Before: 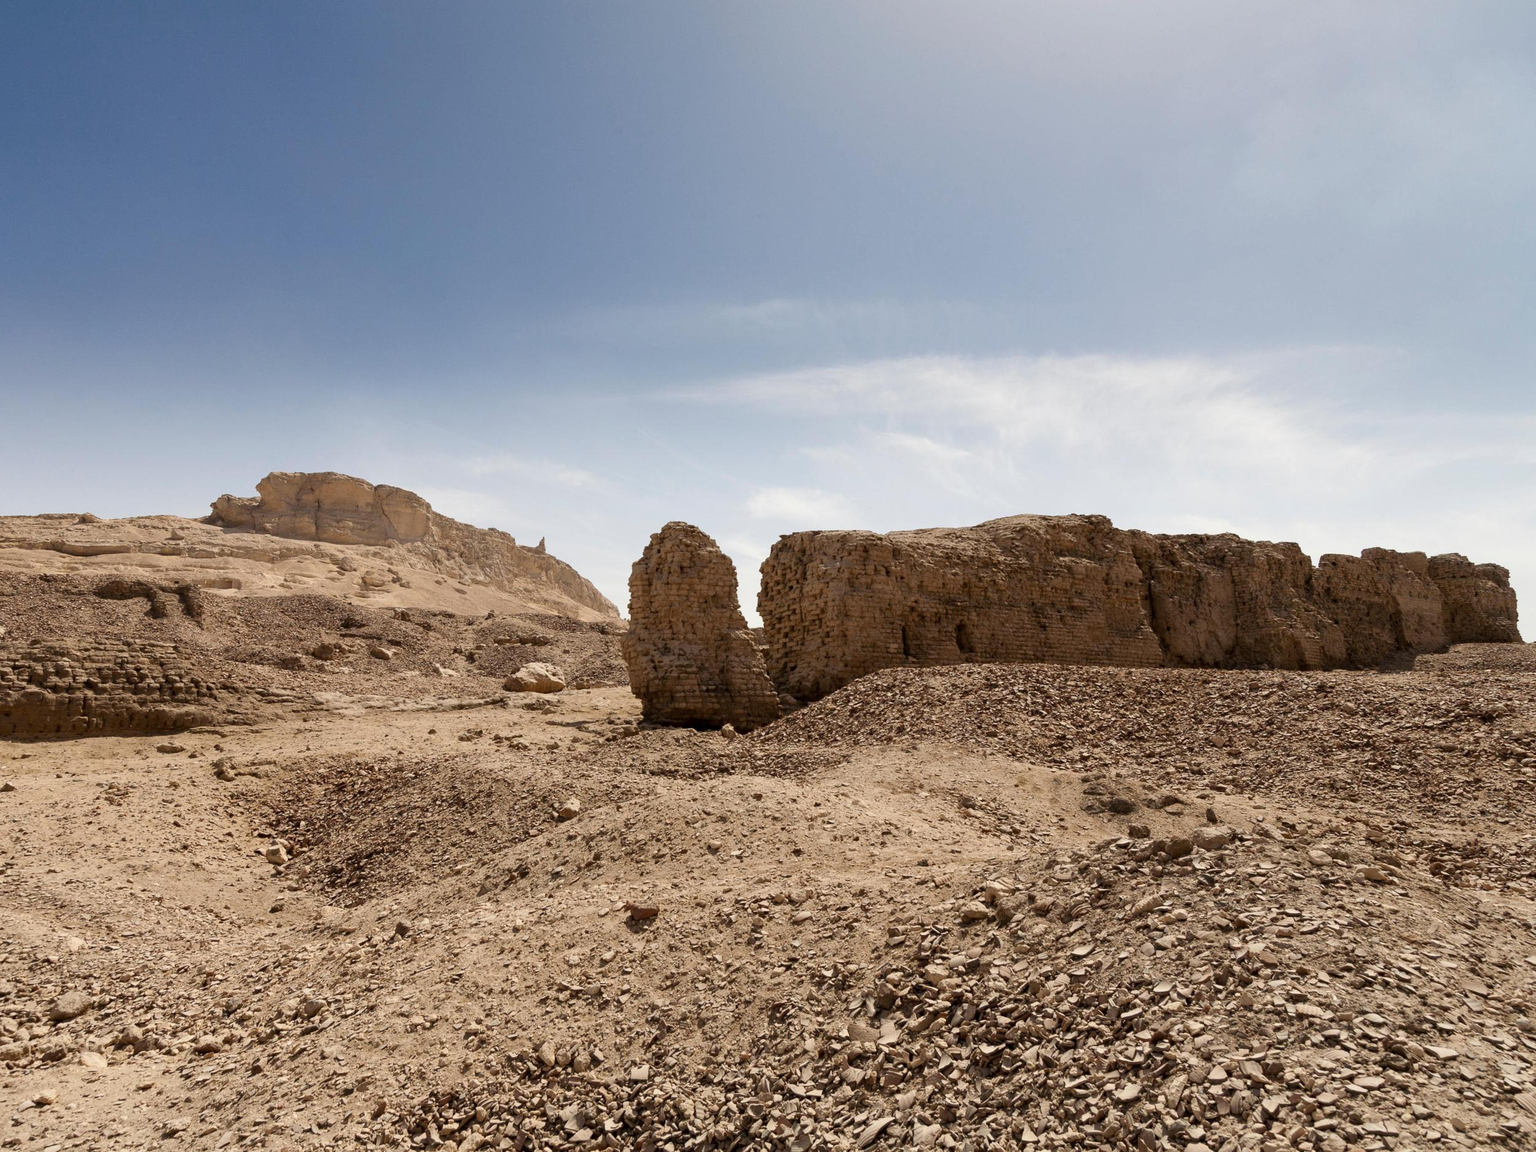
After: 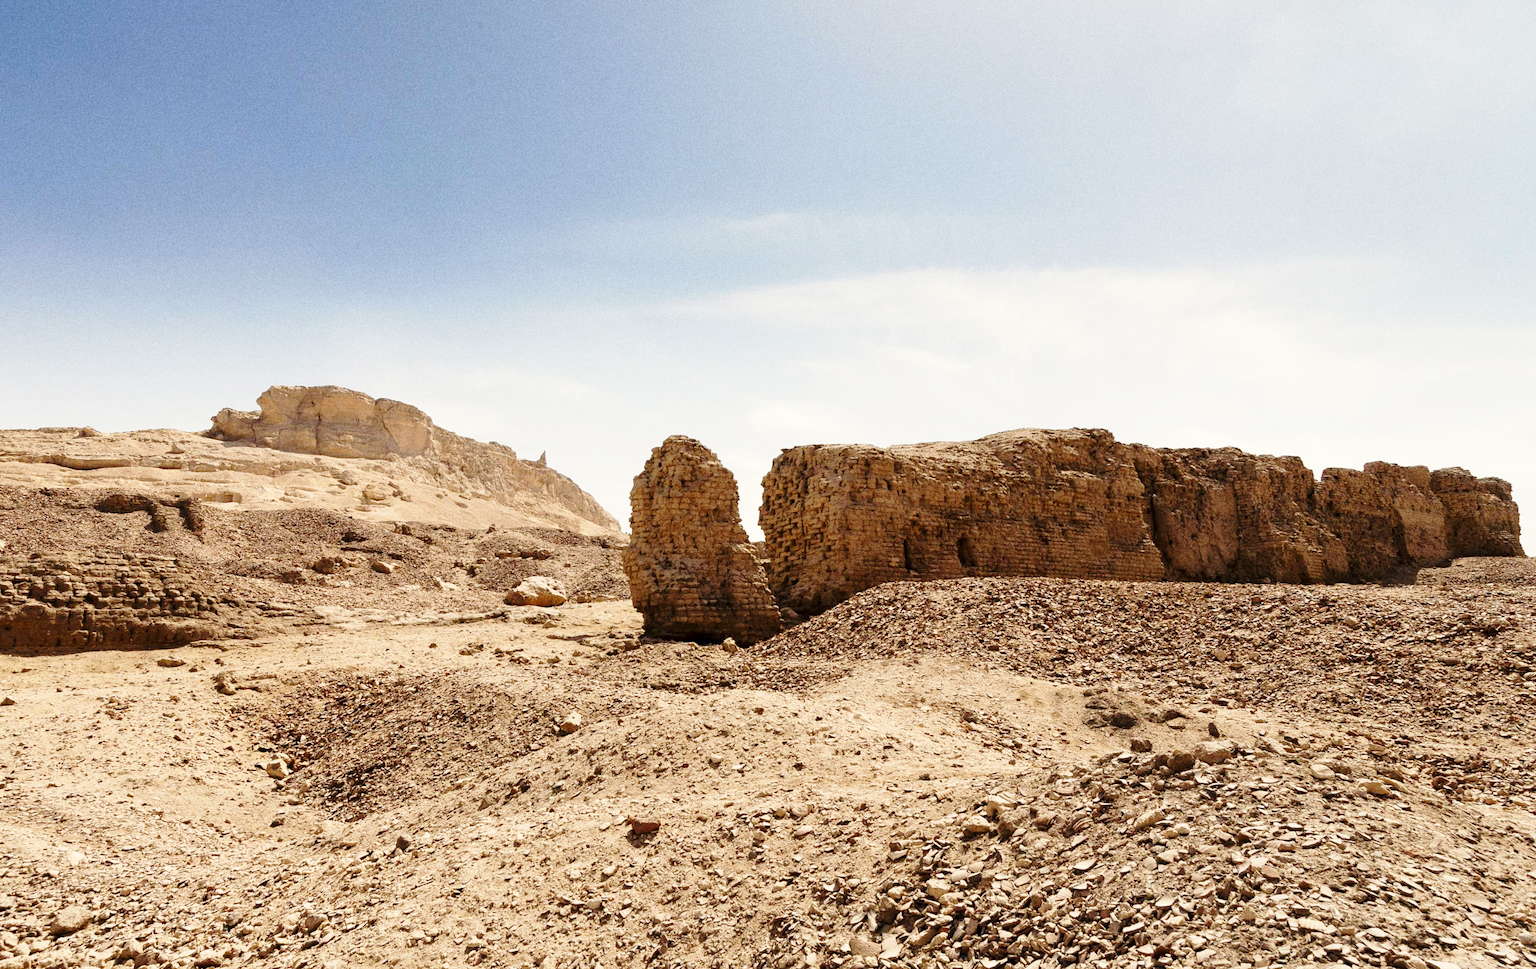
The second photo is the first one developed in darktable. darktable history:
grain: coarseness 8.68 ISO, strength 31.94%
crop: top 7.625%, bottom 8.027%
exposure: exposure 0.02 EV, compensate highlight preservation false
base curve: curves: ch0 [(0, 0) (0.028, 0.03) (0.121, 0.232) (0.46, 0.748) (0.859, 0.968) (1, 1)], preserve colors none
color correction: highlights b* 3
